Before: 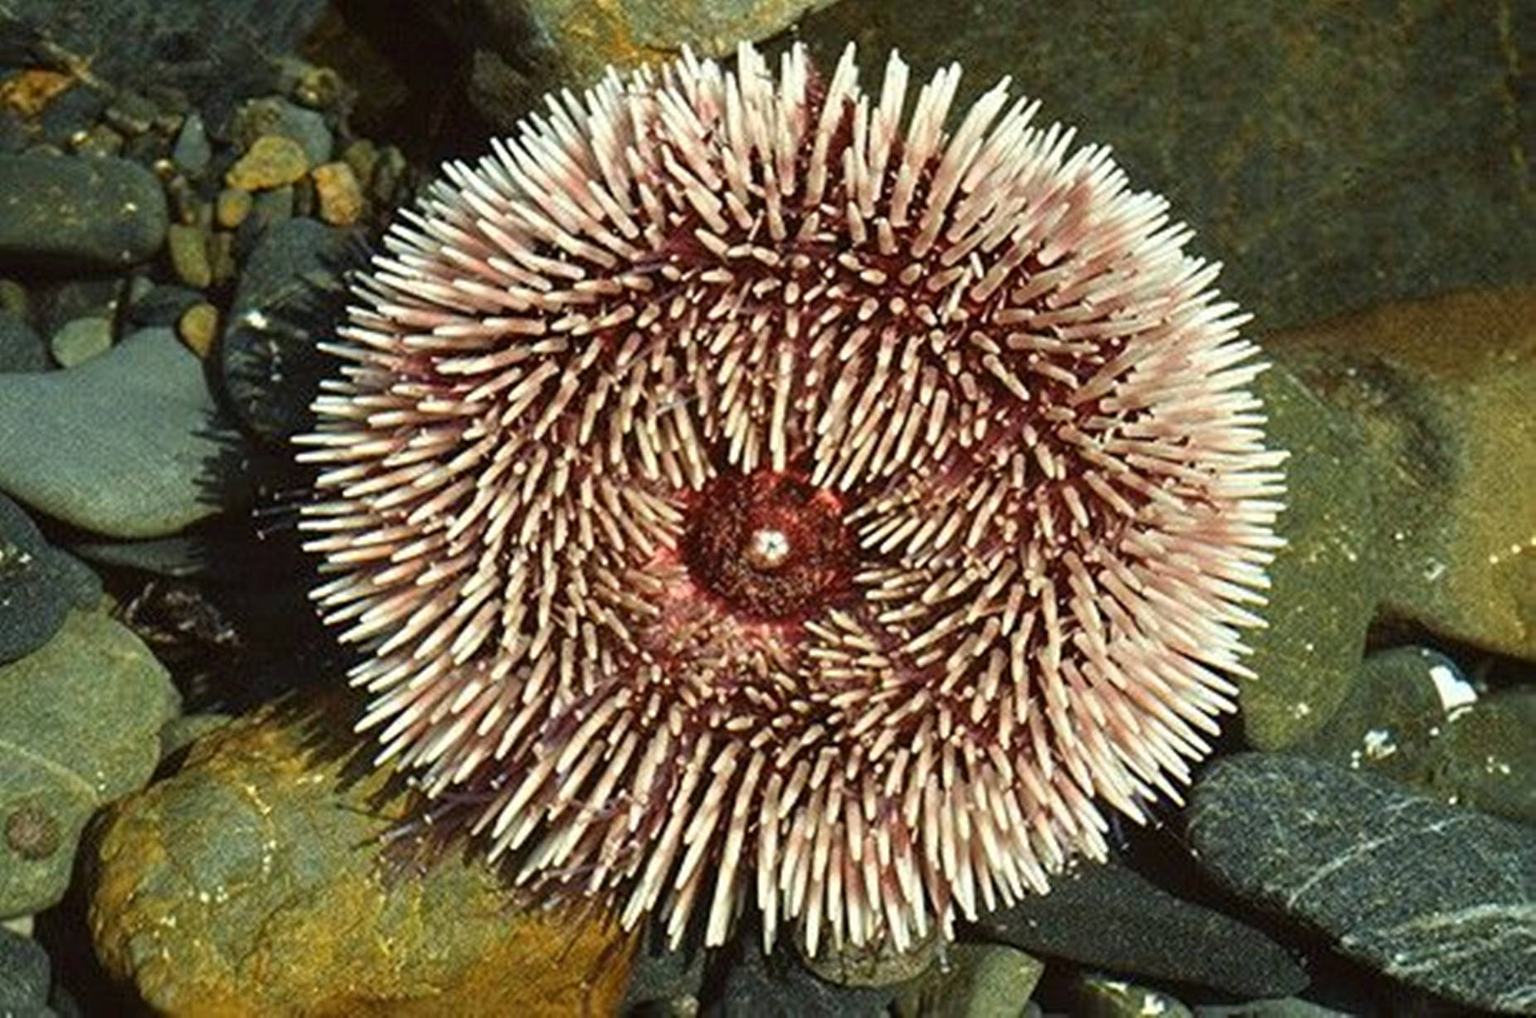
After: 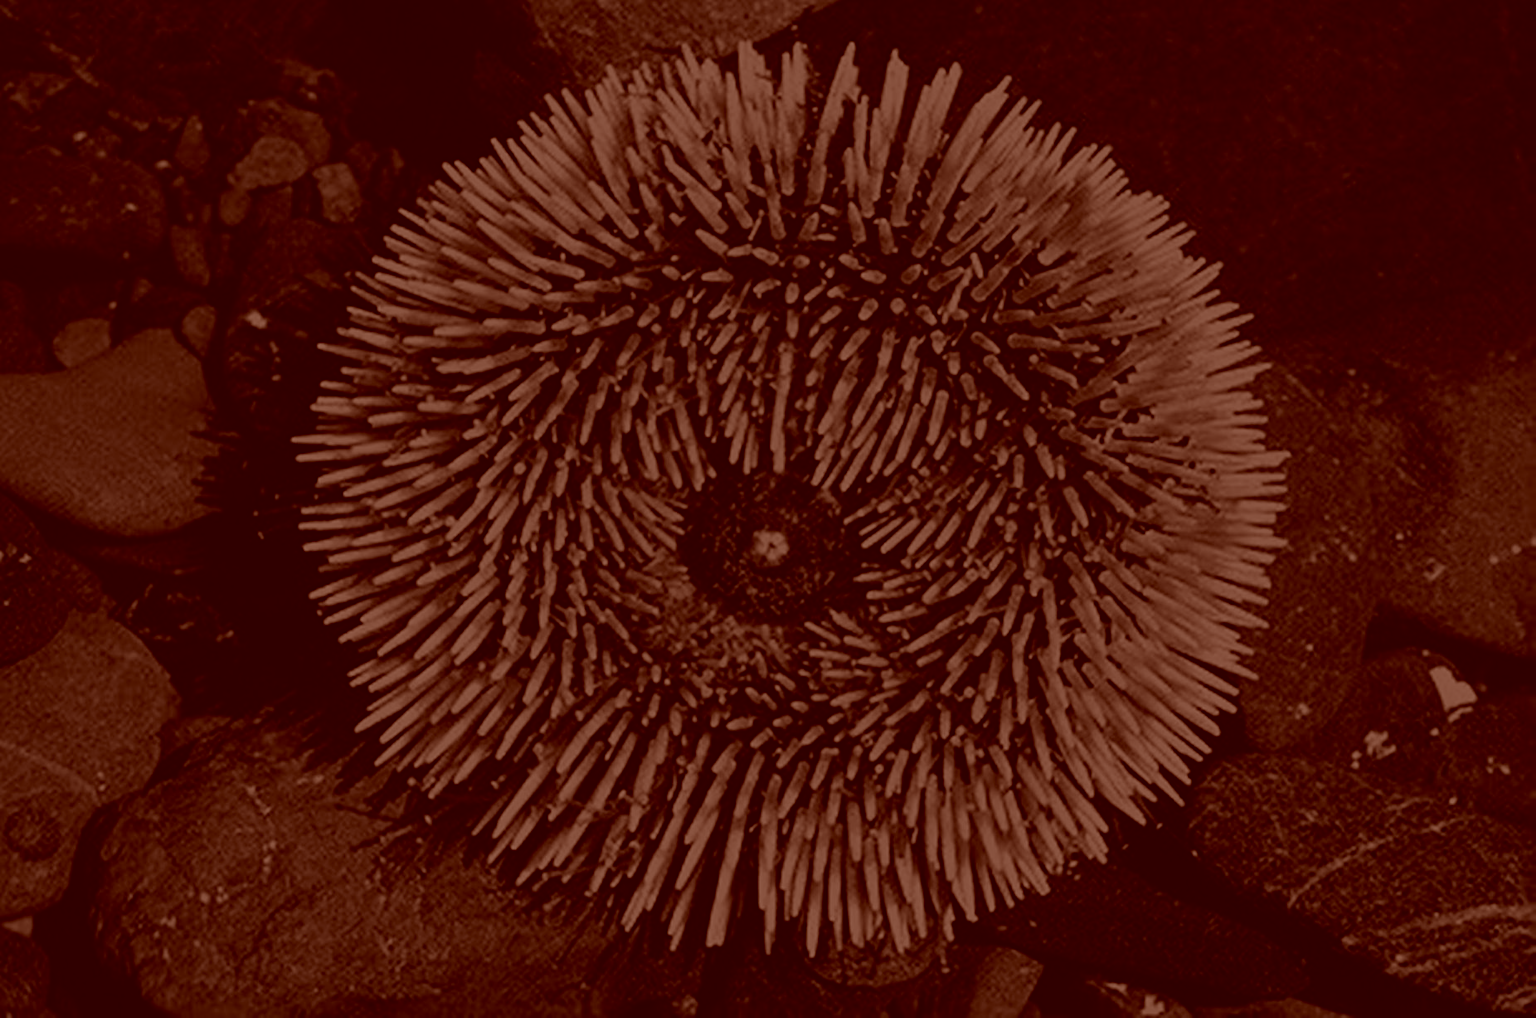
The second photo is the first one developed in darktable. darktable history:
tone equalizer: on, module defaults
base curve: curves: ch0 [(0, 0) (0.841, 0.609) (1, 1)]
exposure: exposure -2.104 EV, compensate exposure bias true, compensate highlight preservation false
sharpen: on, module defaults
color zones: mix 26.78%
color calibration: output gray [0.21, 0.42, 0.37, 0], illuminant Planckian (black body), x 0.375, y 0.374, temperature 4122.5 K
color correction: highlights a* 9.39, highlights b* 8.95, shadows a* 39.86, shadows b* 39.62, saturation 0.796
